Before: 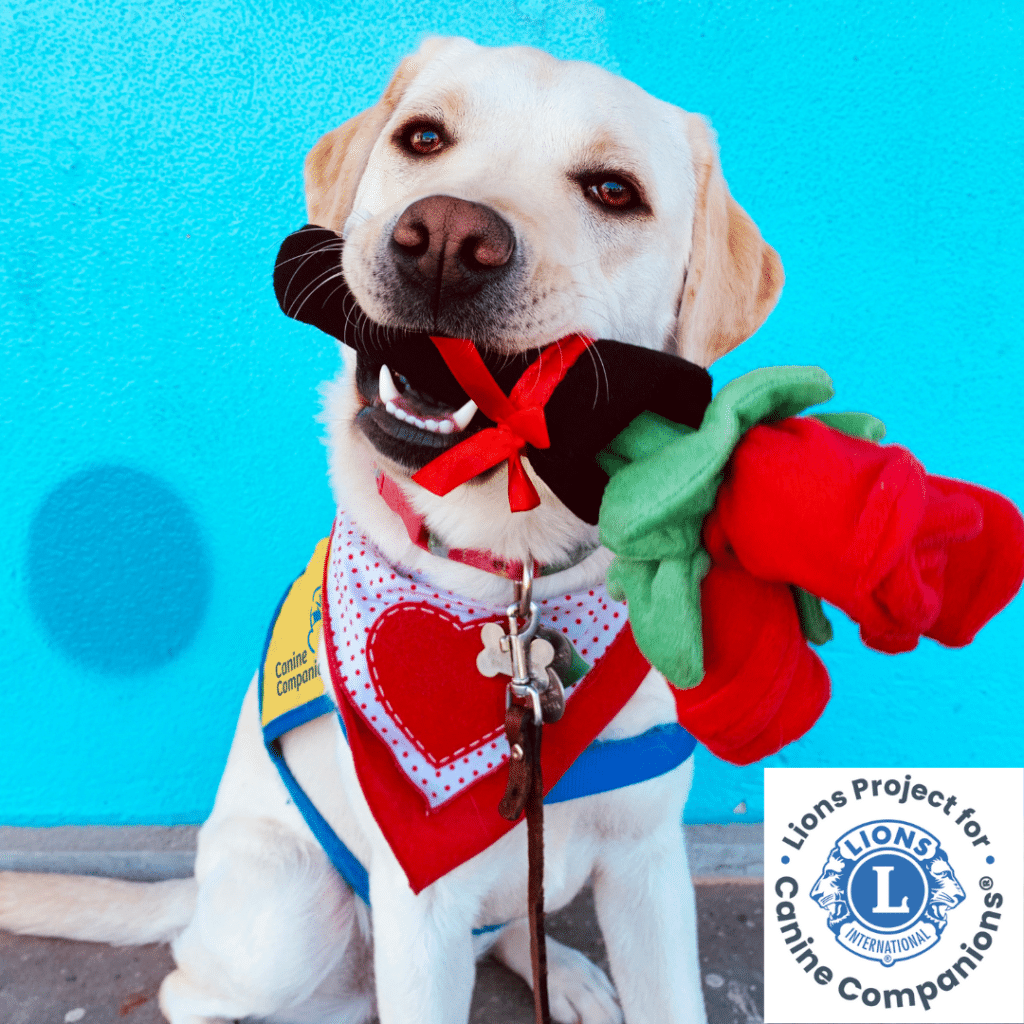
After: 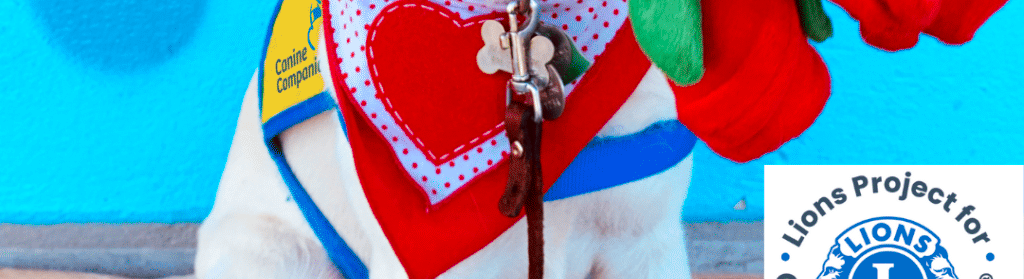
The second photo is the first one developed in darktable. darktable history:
contrast brightness saturation: brightness -0.03, saturation 0.364
crop and rotate: top 58.983%, bottom 13.741%
